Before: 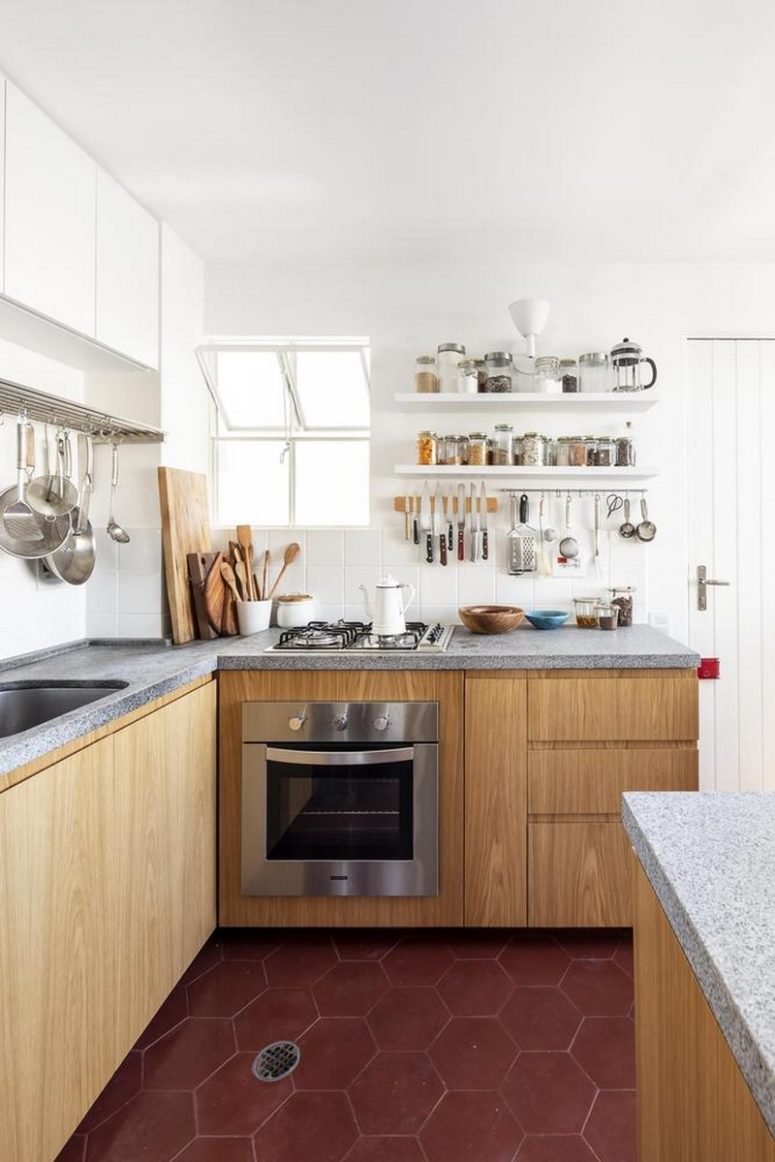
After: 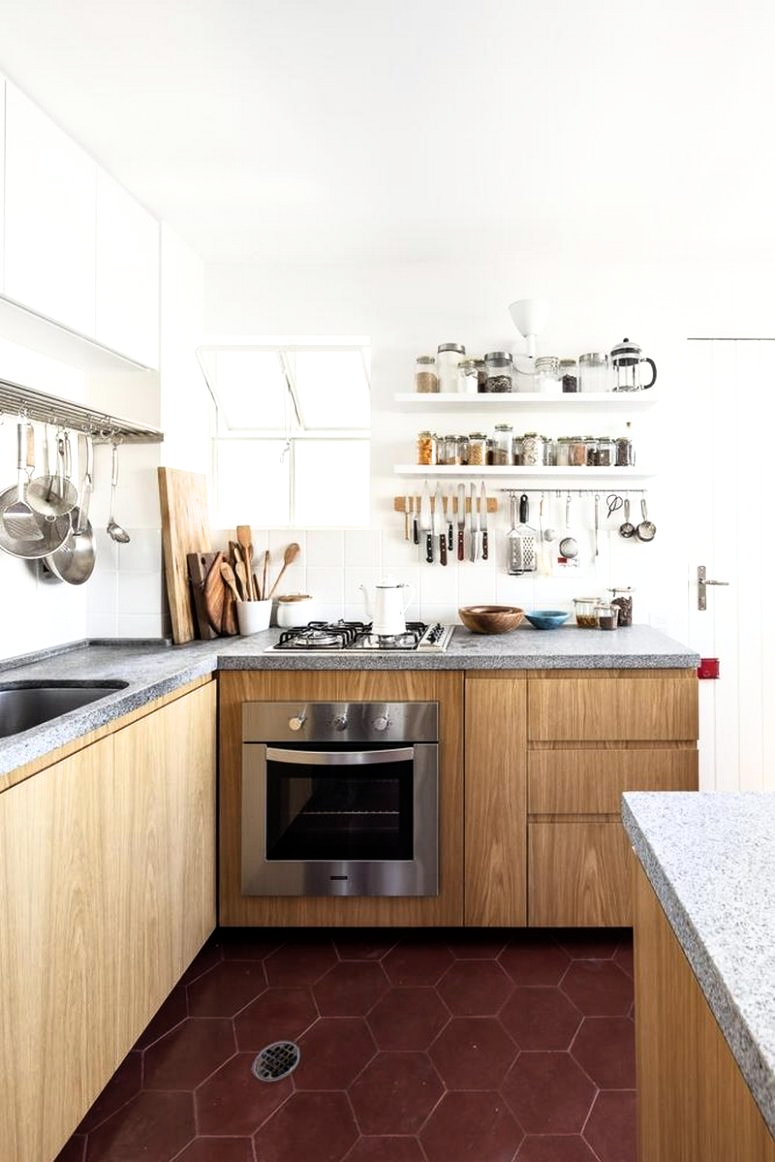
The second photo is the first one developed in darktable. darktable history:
color correction: highlights a* -0.182, highlights b* -0.124
filmic rgb: black relative exposure -9.08 EV, white relative exposure 2.3 EV, hardness 7.49
